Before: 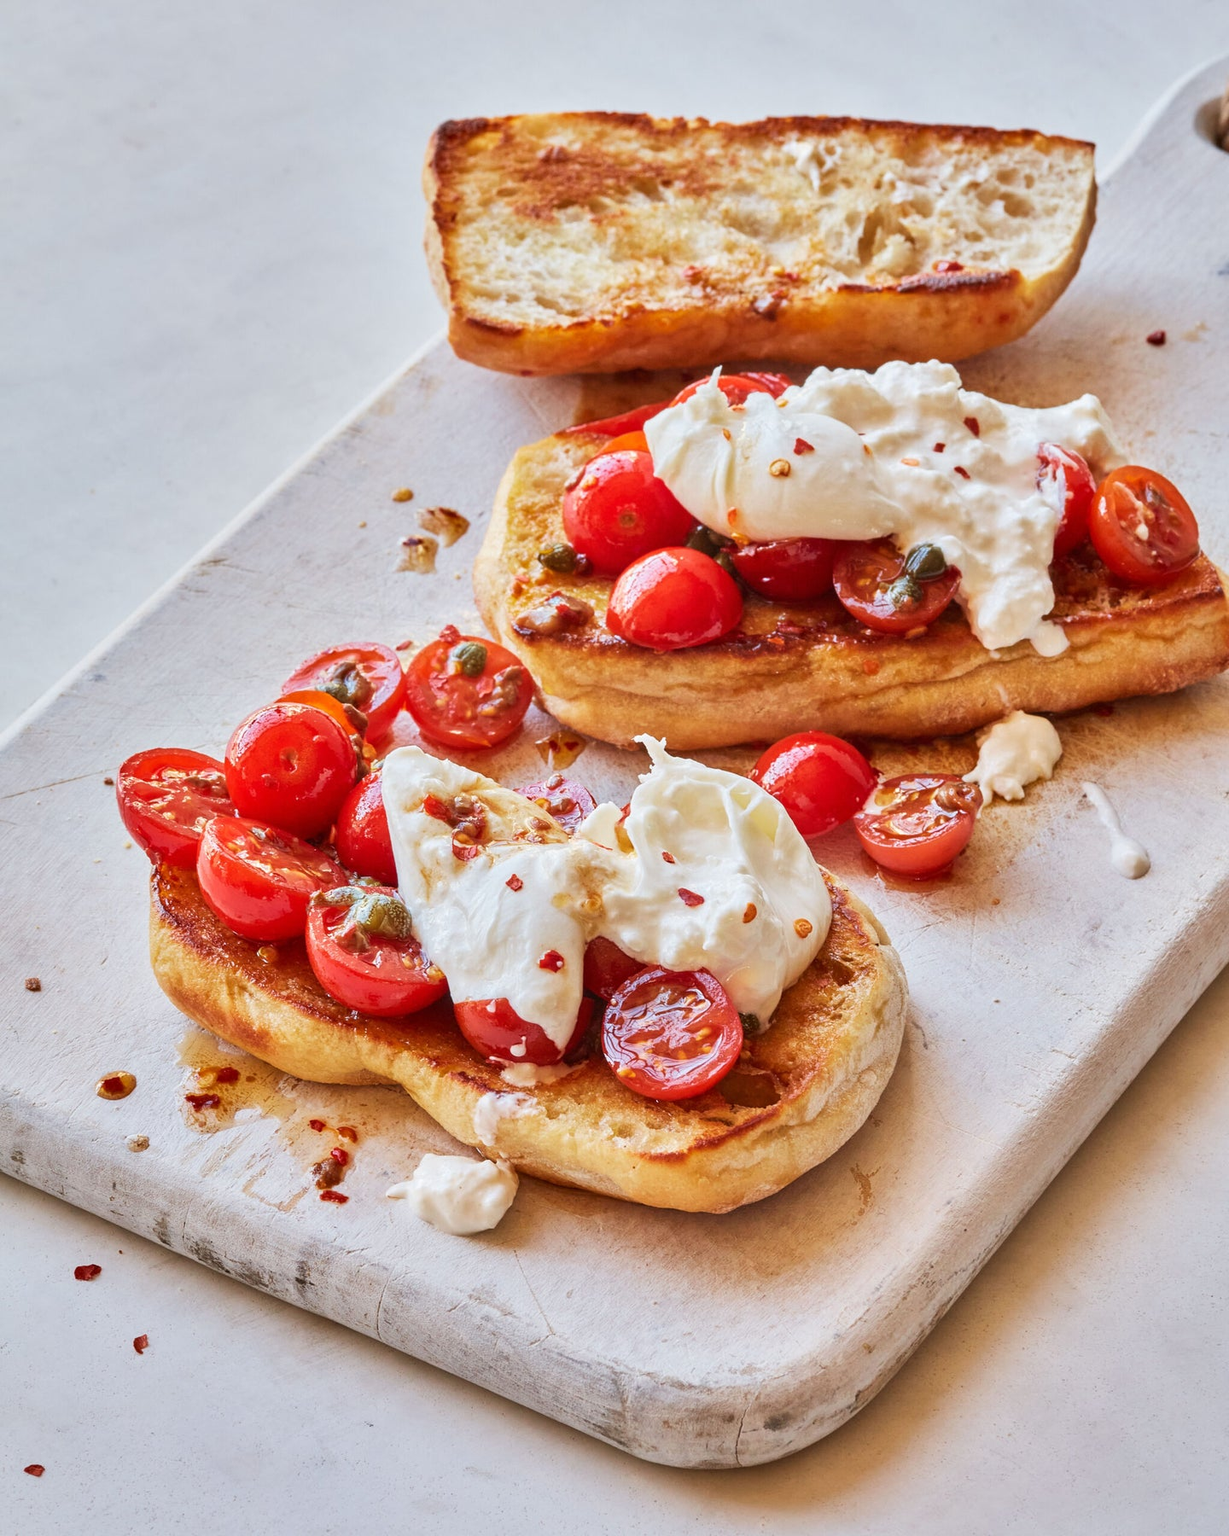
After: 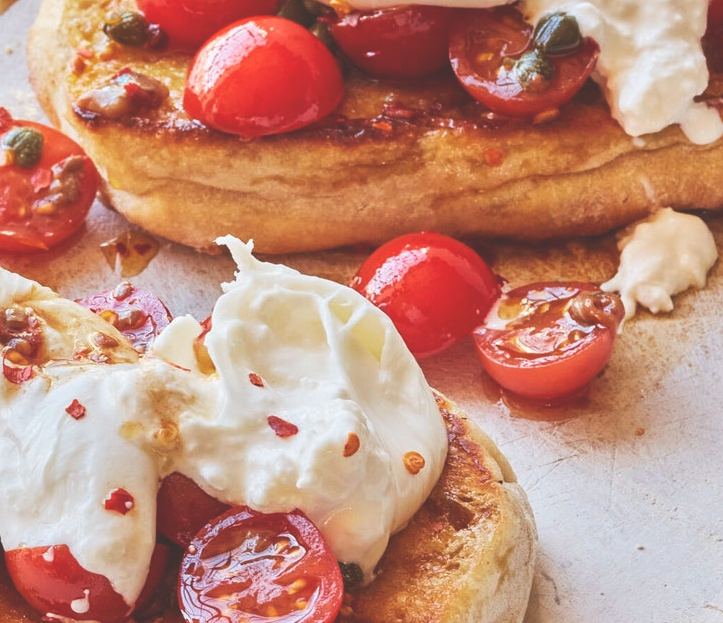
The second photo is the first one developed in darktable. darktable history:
crop: left 36.607%, top 34.735%, right 13.146%, bottom 30.611%
exposure: black level correction -0.028, compensate highlight preservation false
tone equalizer: on, module defaults
